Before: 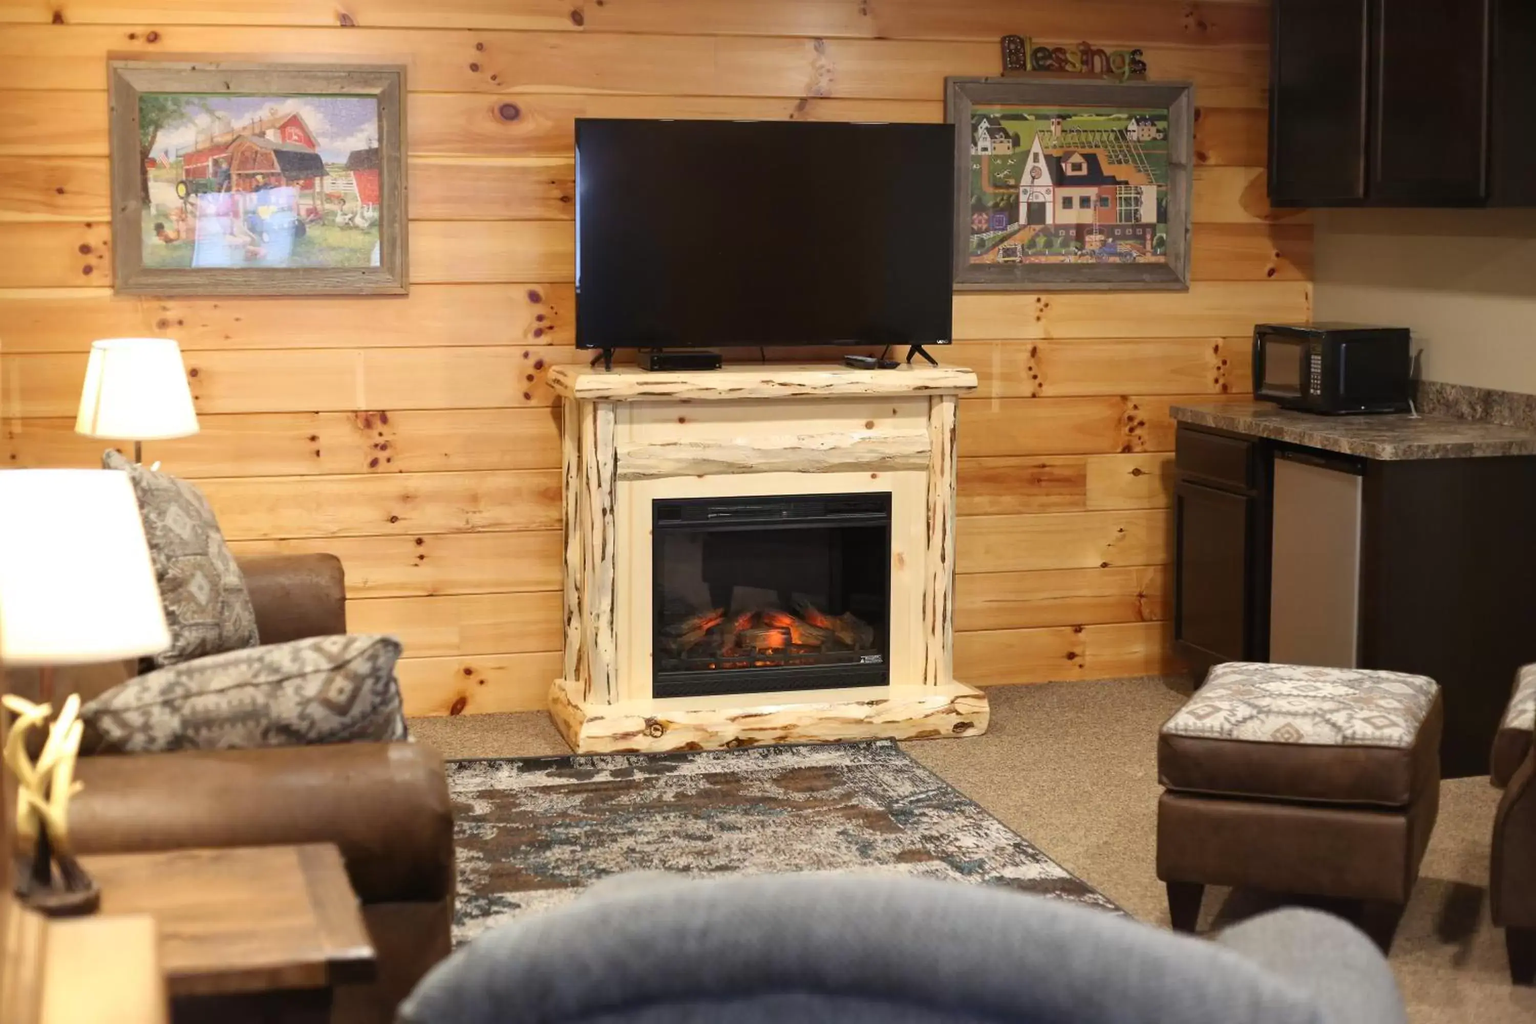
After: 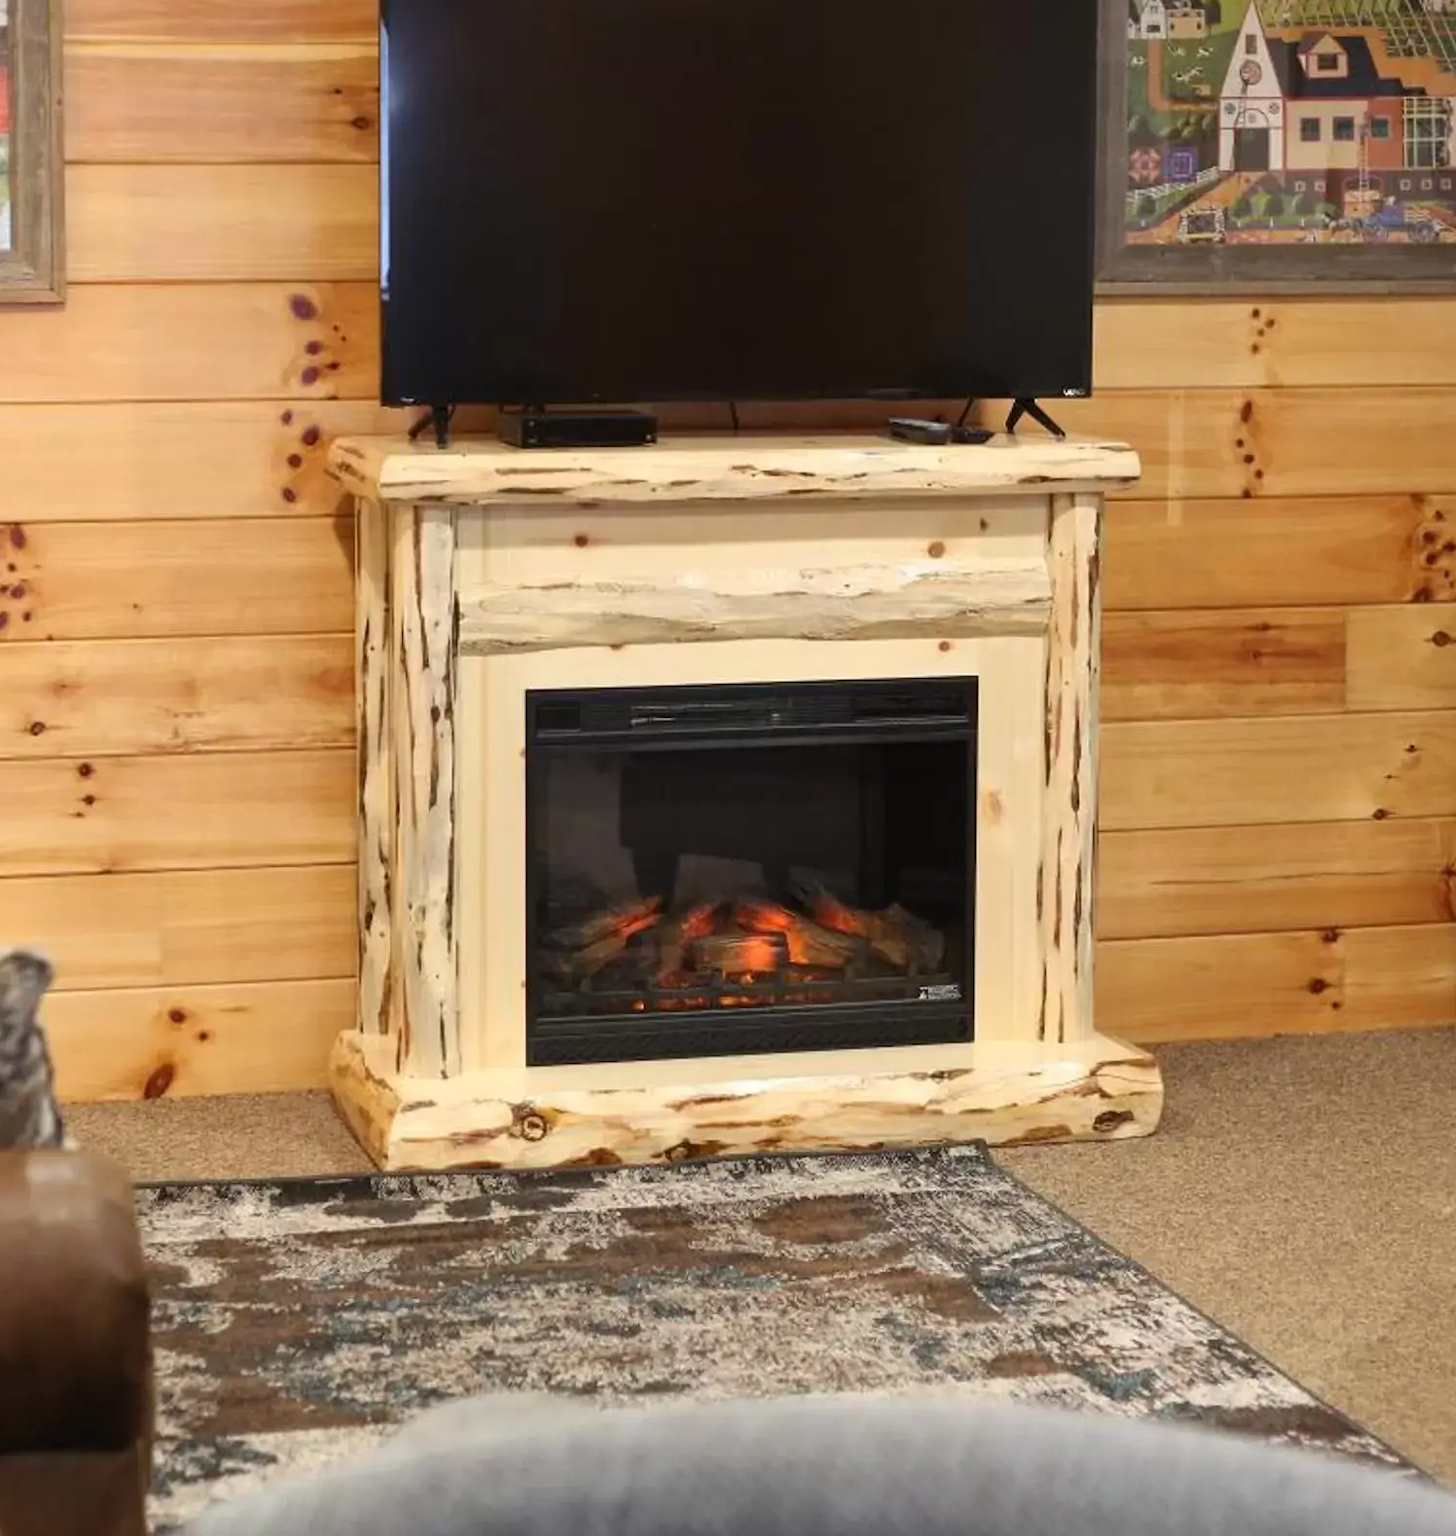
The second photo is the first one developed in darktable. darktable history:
crop and rotate: angle 0.018°, left 24.356%, top 13.128%, right 25.449%, bottom 7.458%
